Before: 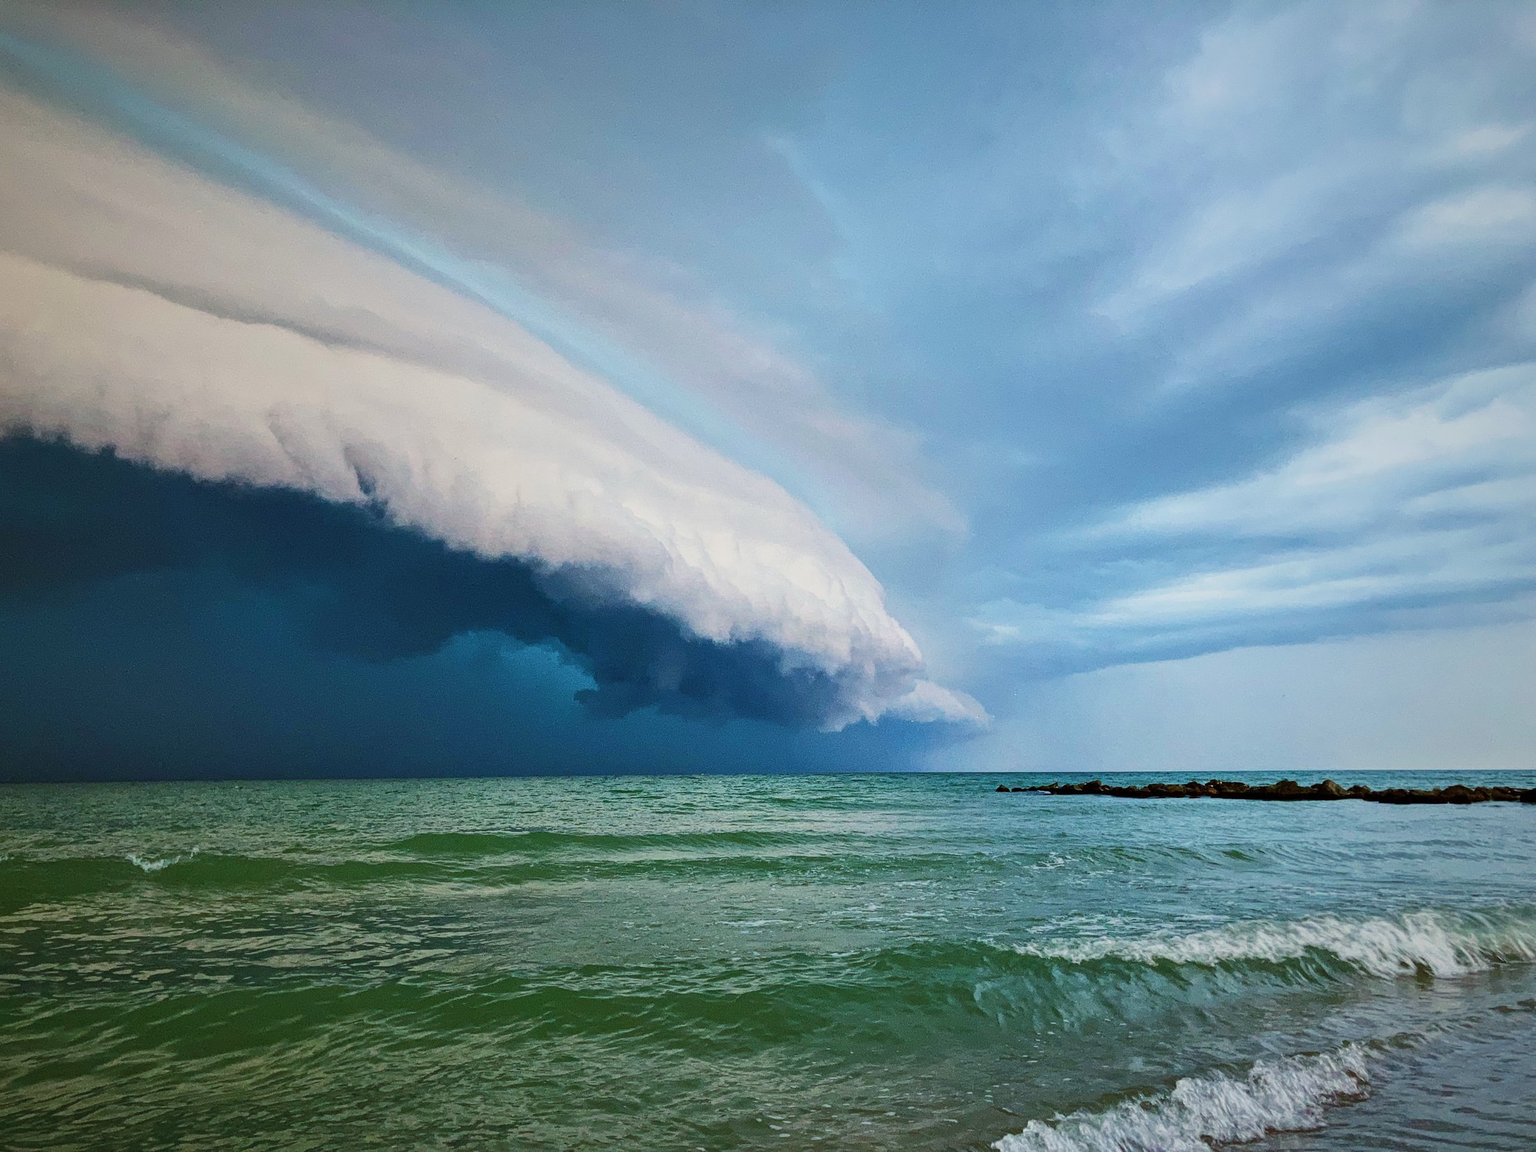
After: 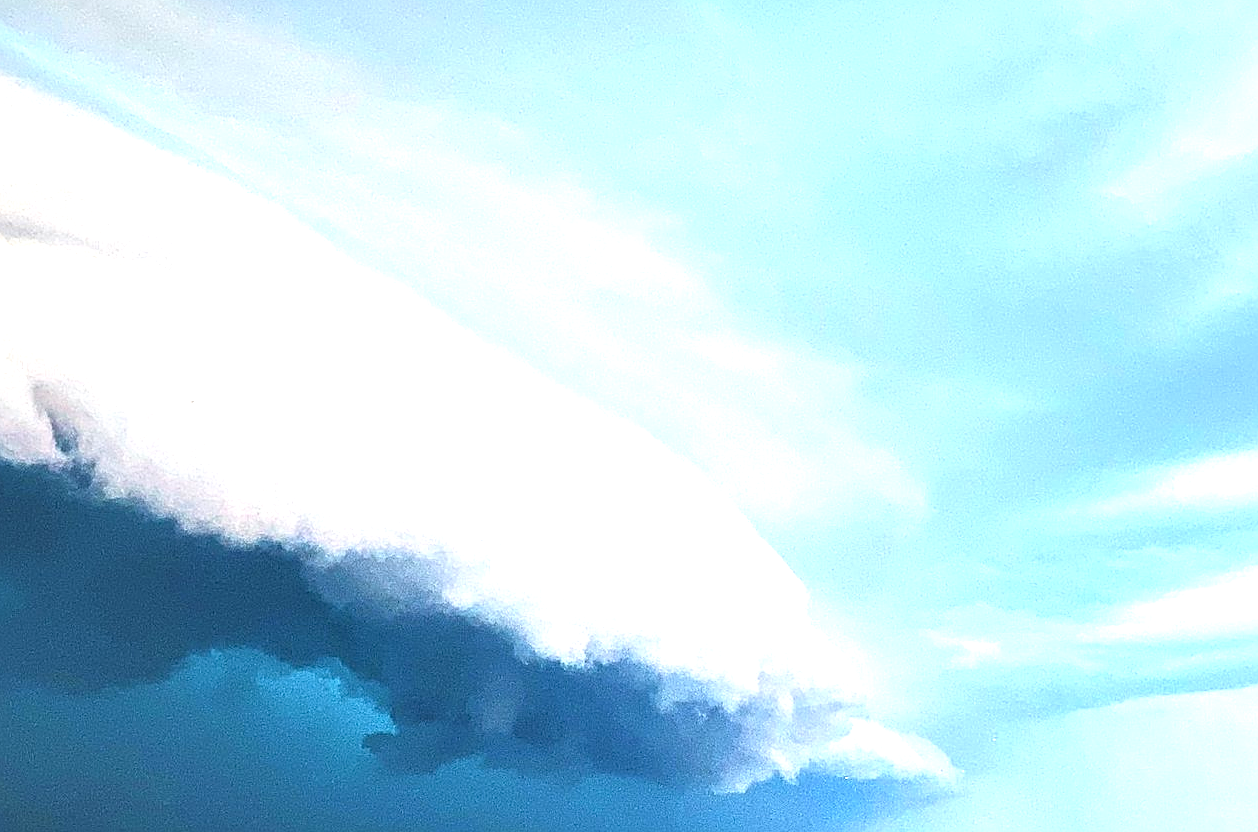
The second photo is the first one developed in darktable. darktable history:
color balance rgb: linear chroma grading › global chroma -0.67%, saturation formula JzAzBz (2021)
crop: left 20.932%, top 15.471%, right 21.848%, bottom 34.081%
sharpen: on, module defaults
exposure: black level correction 0, exposure 1.3 EV, compensate exposure bias true, compensate highlight preservation false
